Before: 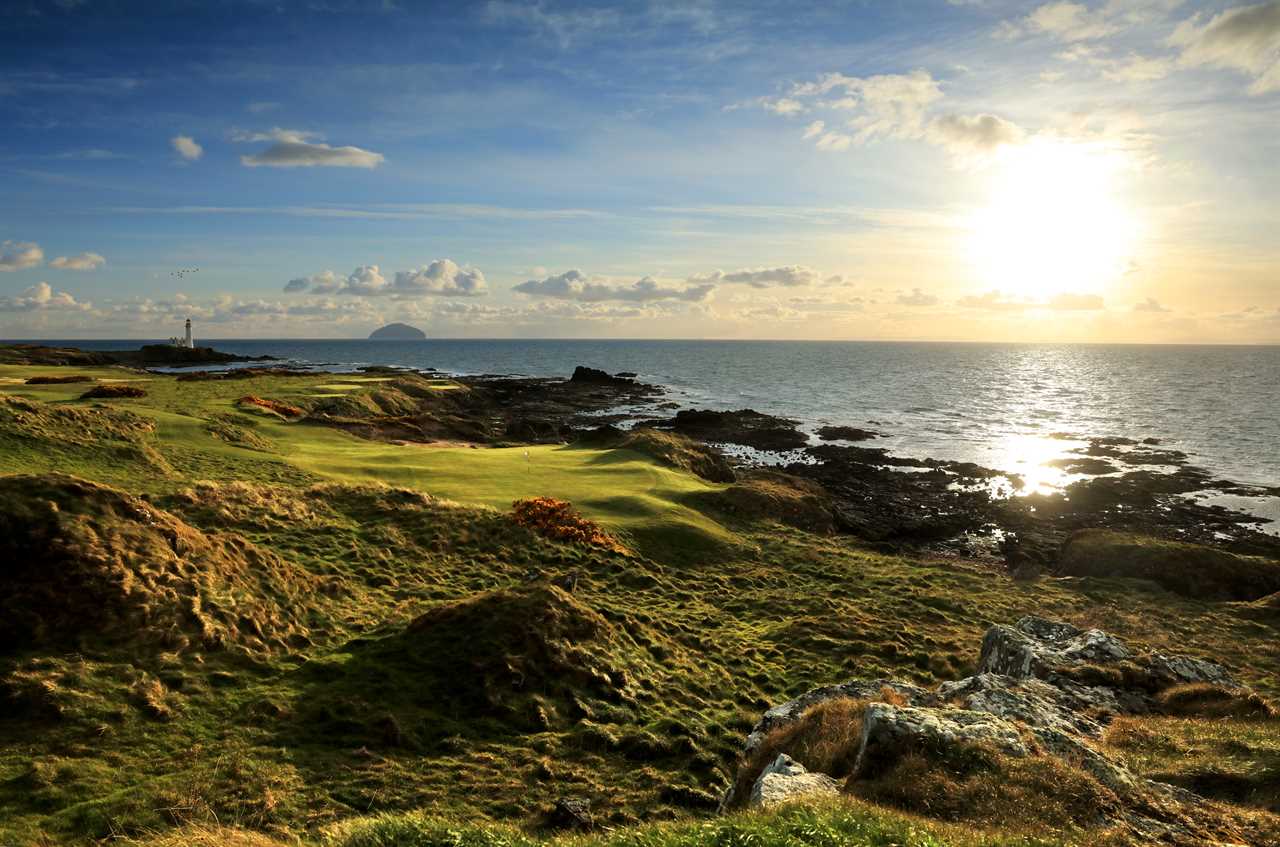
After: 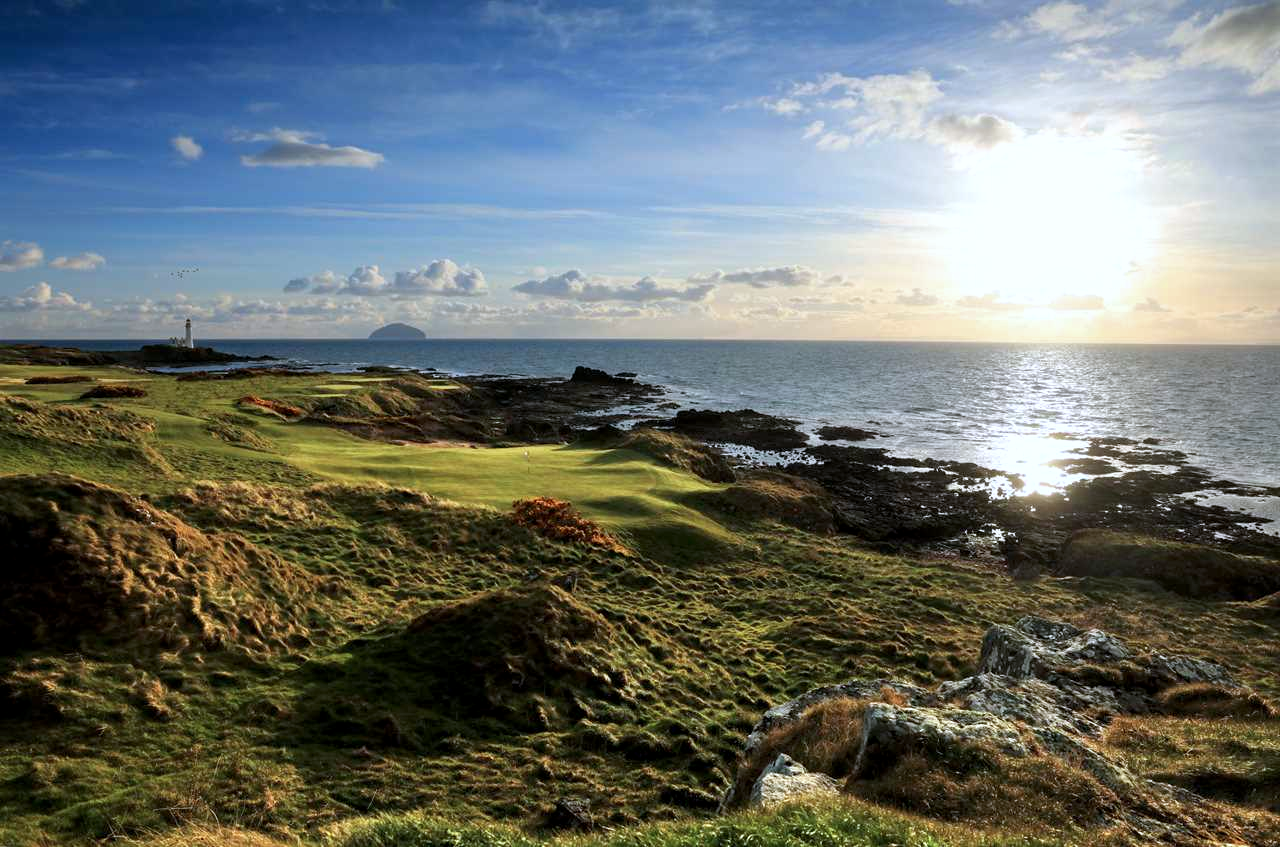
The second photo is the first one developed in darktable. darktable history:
color calibration: illuminant as shot in camera, x 0.37, y 0.382, temperature 4313.32 K
local contrast: highlights 100%, shadows 100%, detail 120%, midtone range 0.2
